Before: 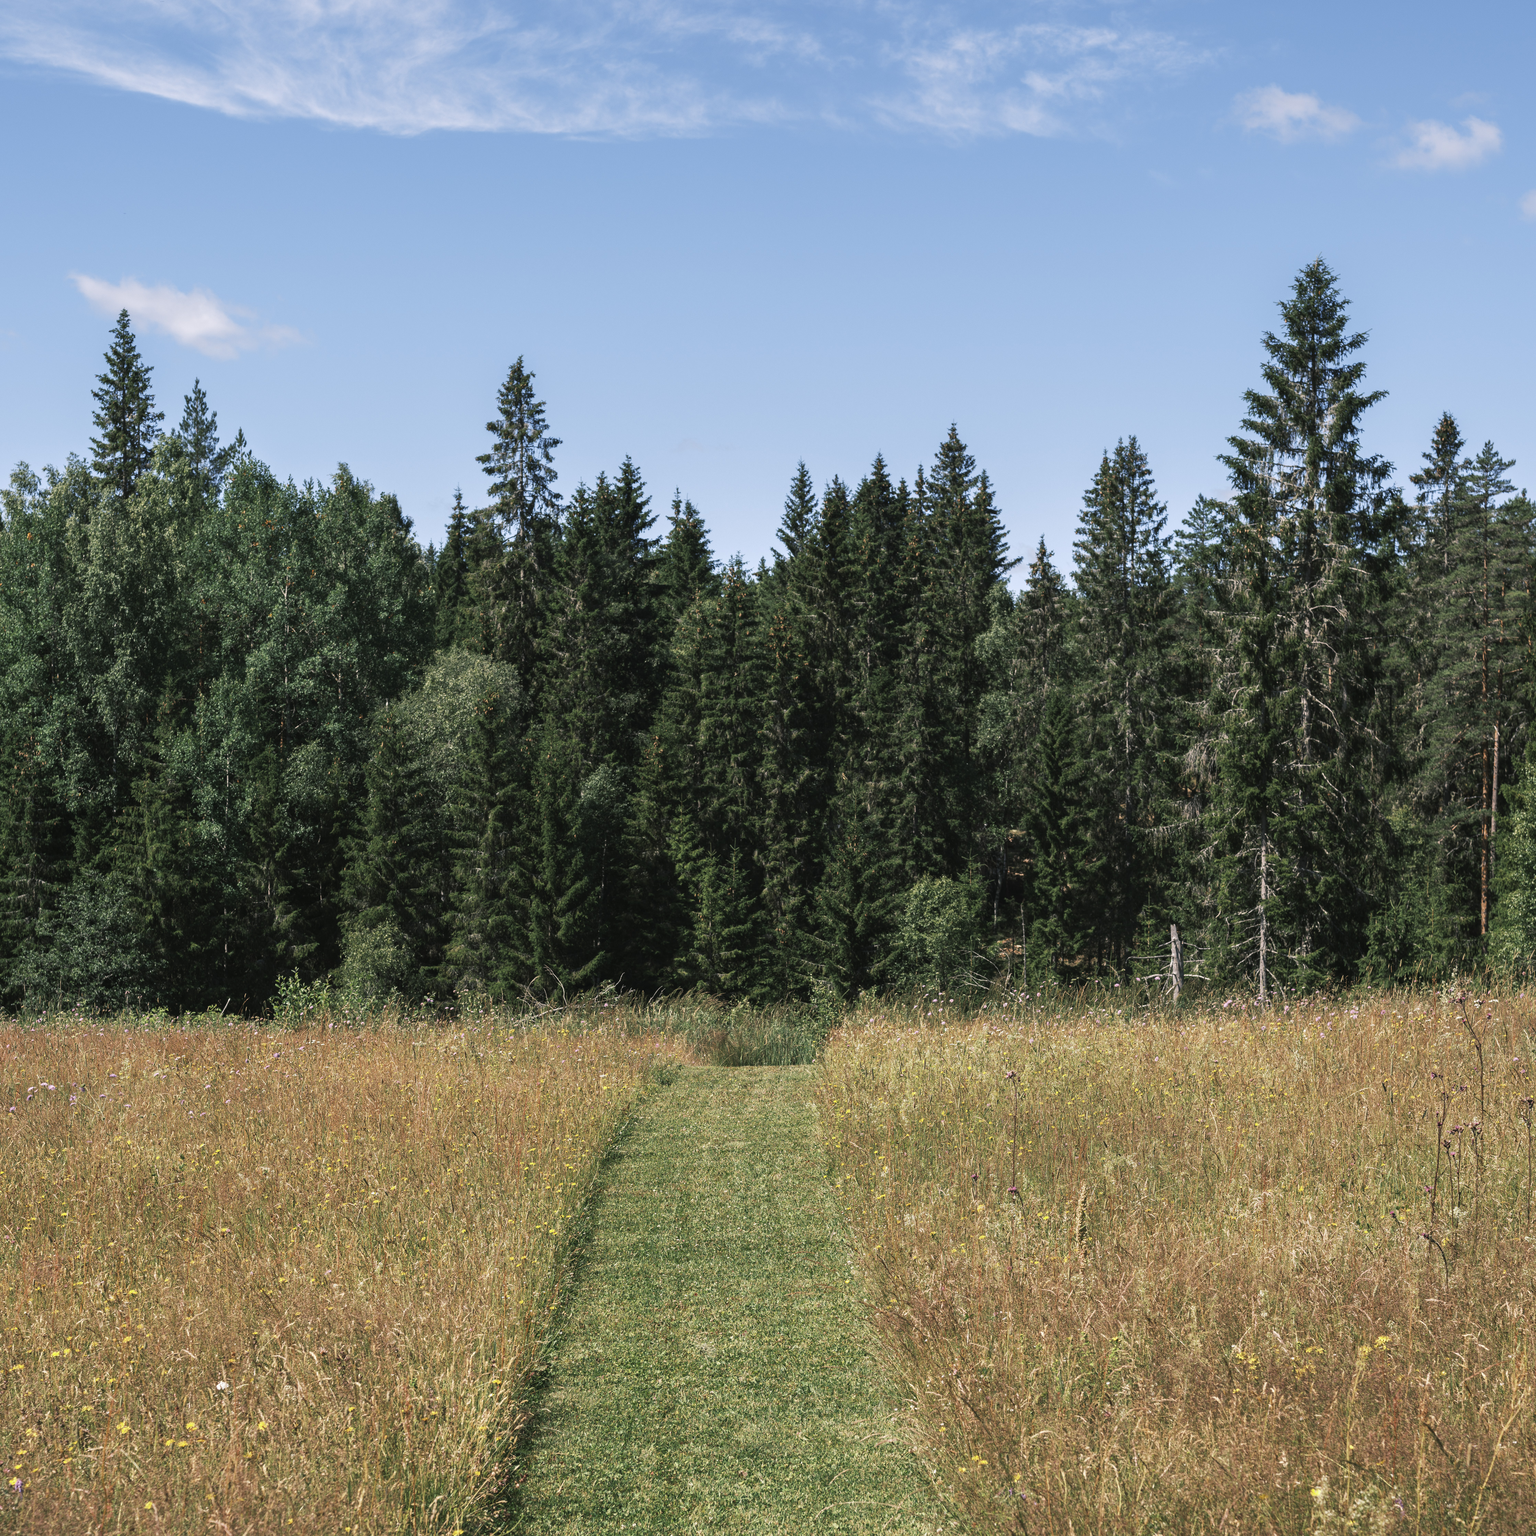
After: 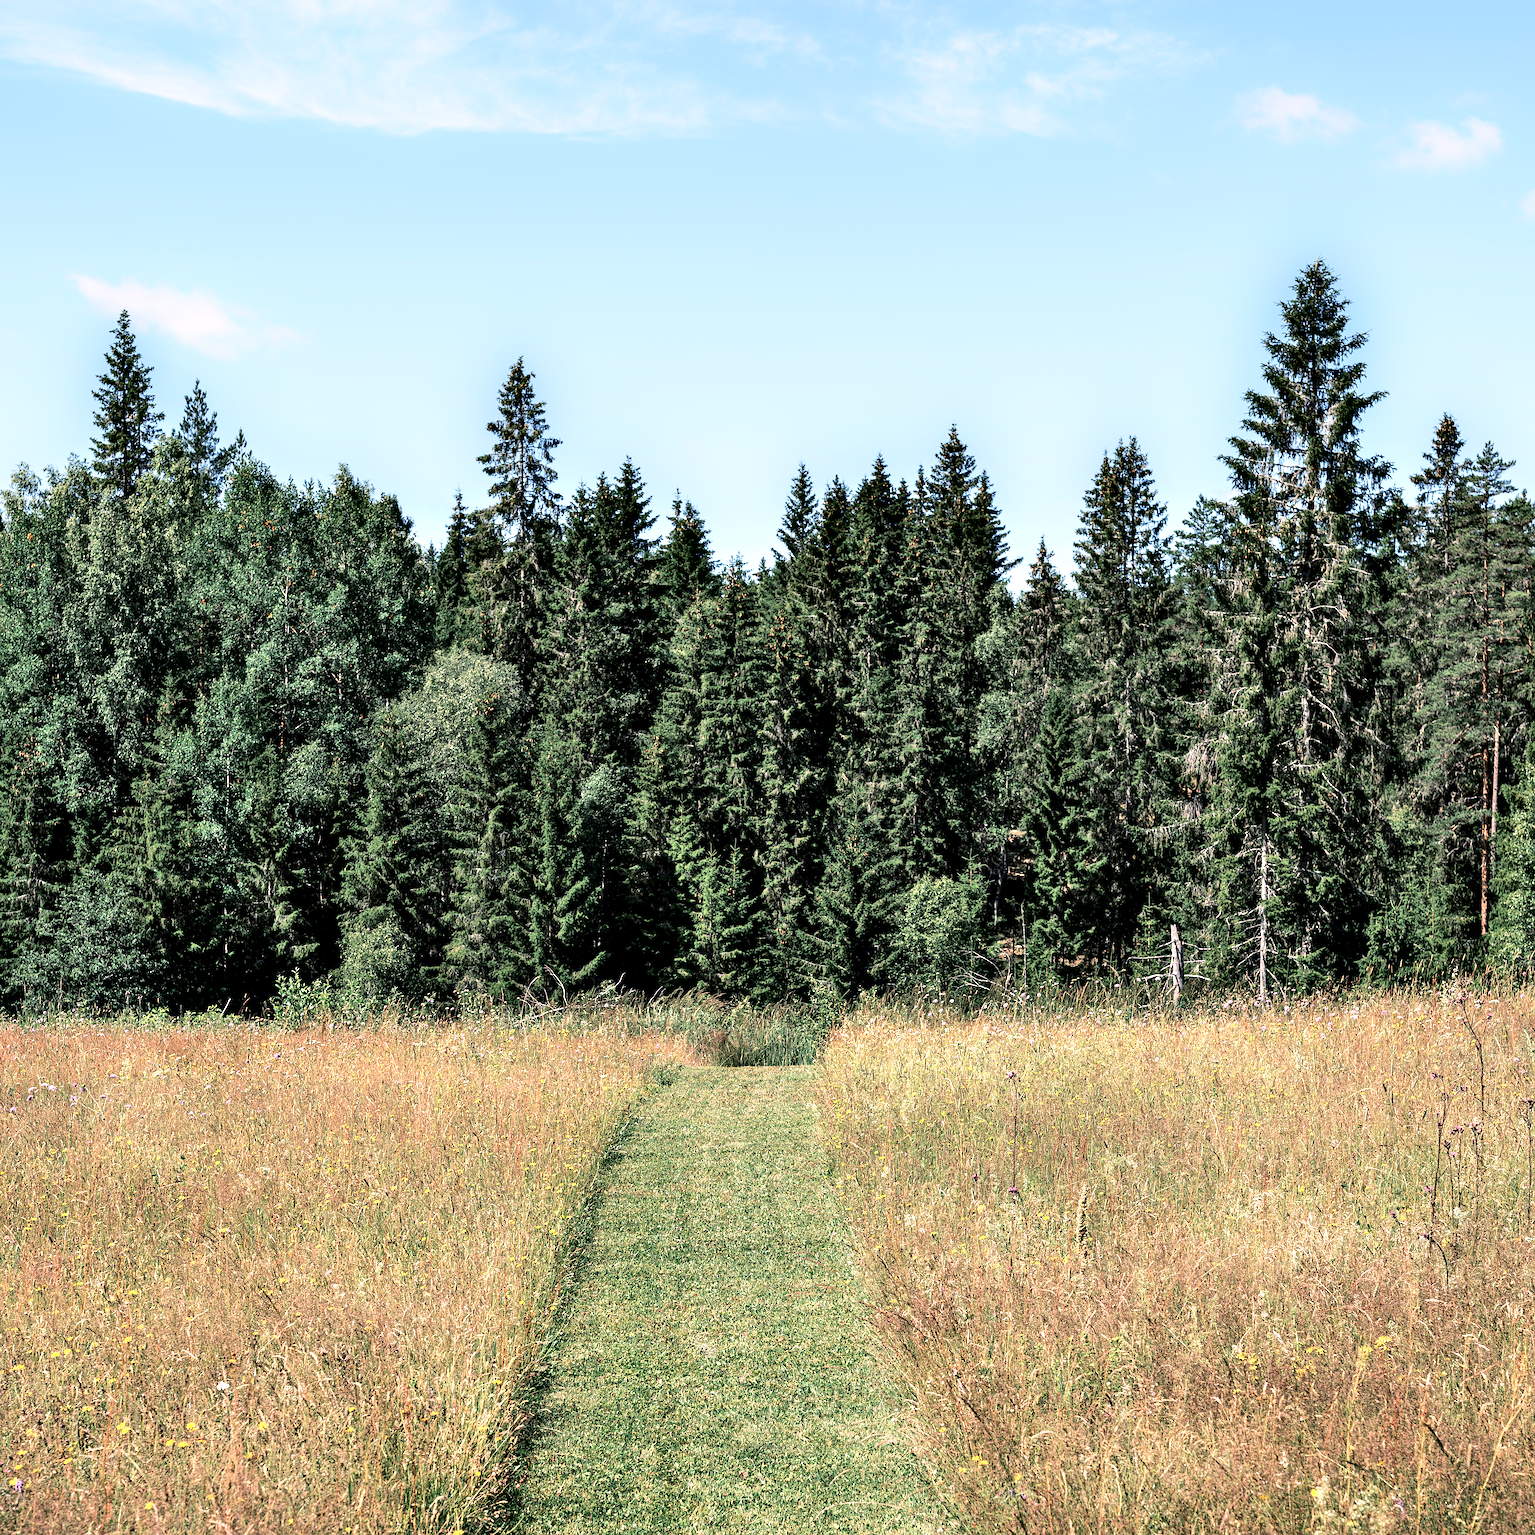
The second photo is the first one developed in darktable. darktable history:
sharpen: on, module defaults
shadows and highlights: highlights 71.35, highlights color adjustment 49.1%, soften with gaussian
tone curve: curves: ch0 [(0, 0) (0.526, 0.642) (1, 1)], color space Lab, independent channels, preserve colors none
contrast equalizer: y [[0.6 ×6], [0.55 ×6], [0 ×6], [0 ×6], [0 ×6]]
